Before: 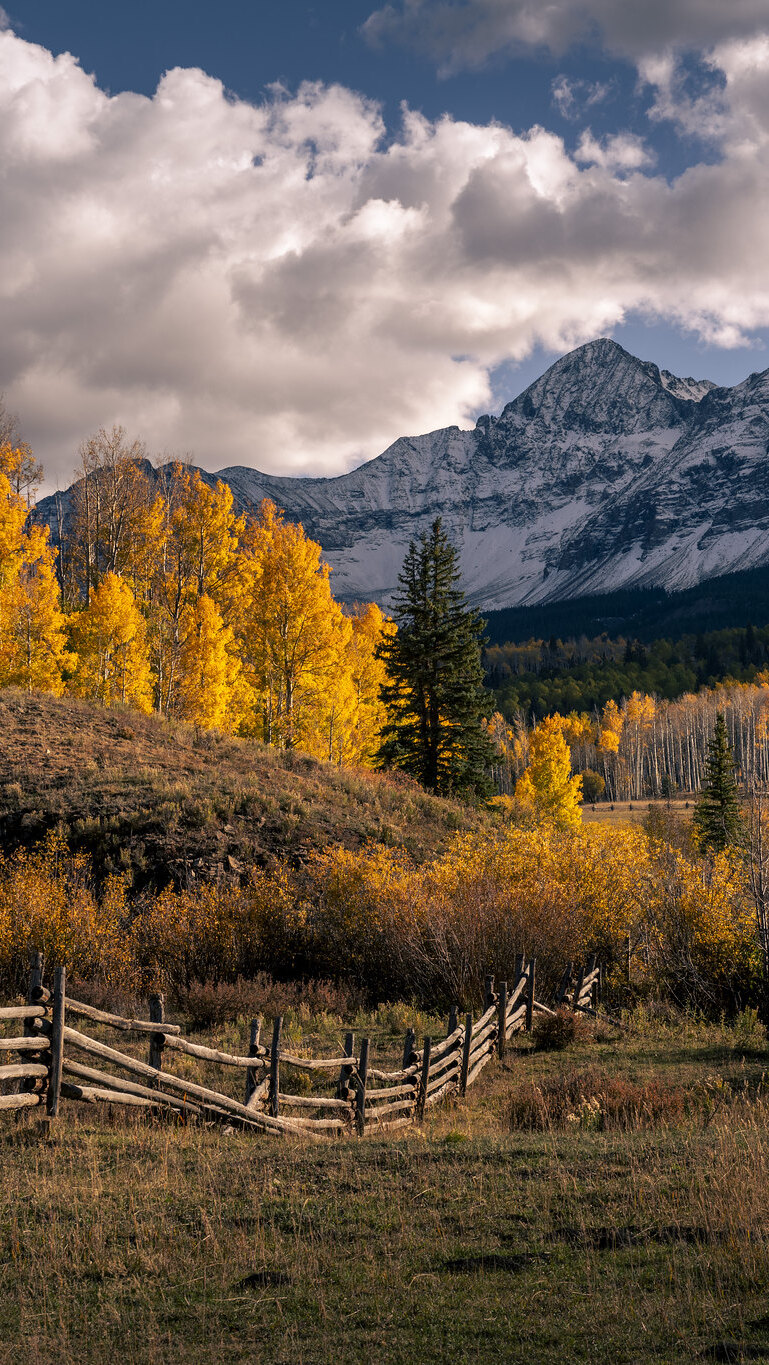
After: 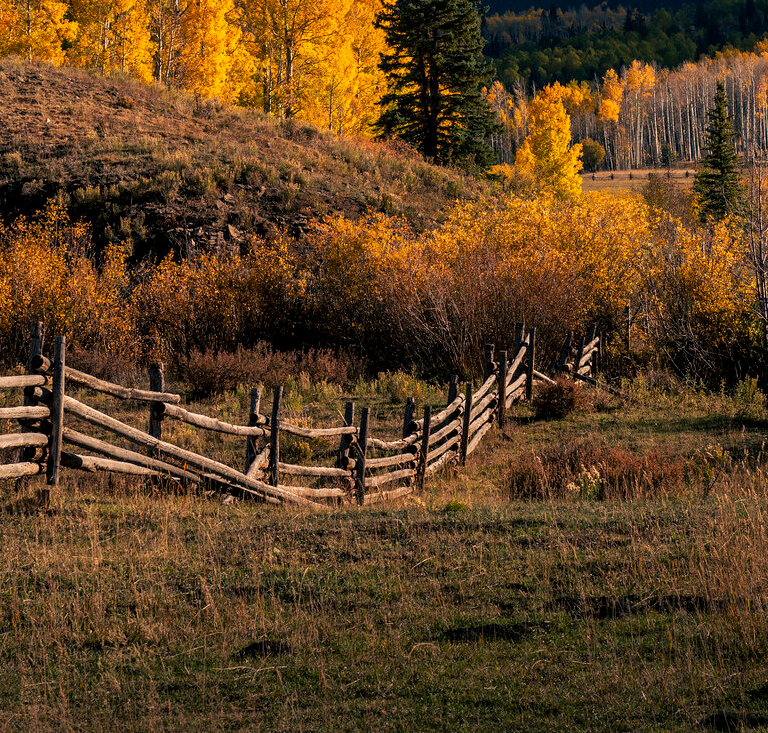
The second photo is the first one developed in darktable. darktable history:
crop and rotate: top 46.231%, right 0.069%
